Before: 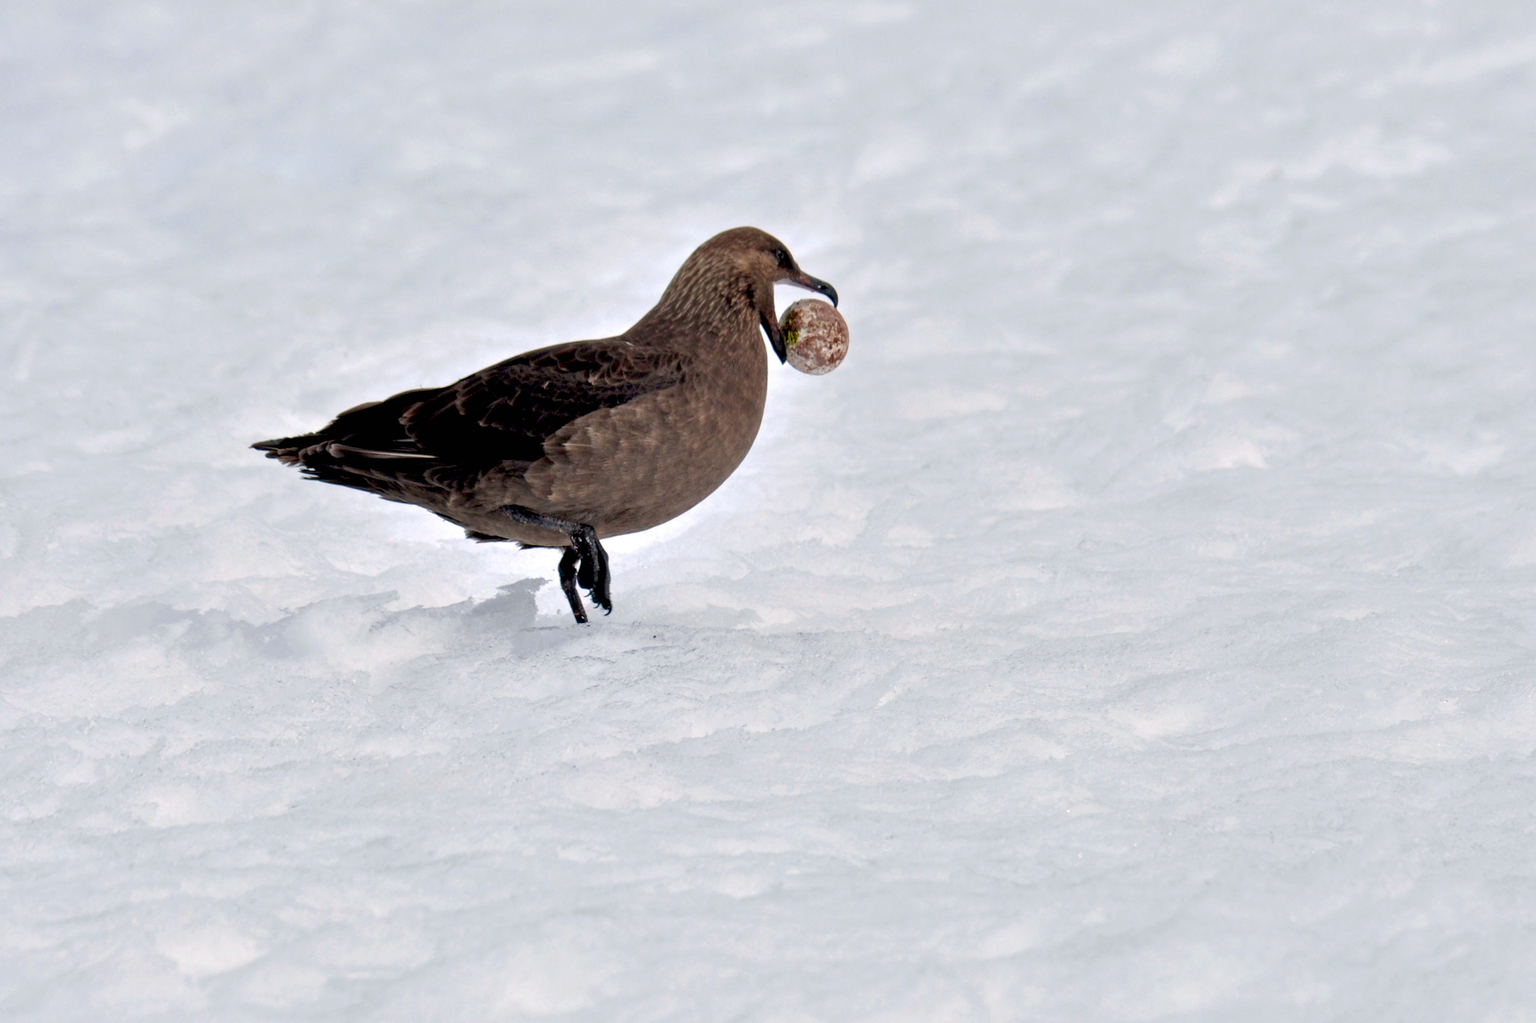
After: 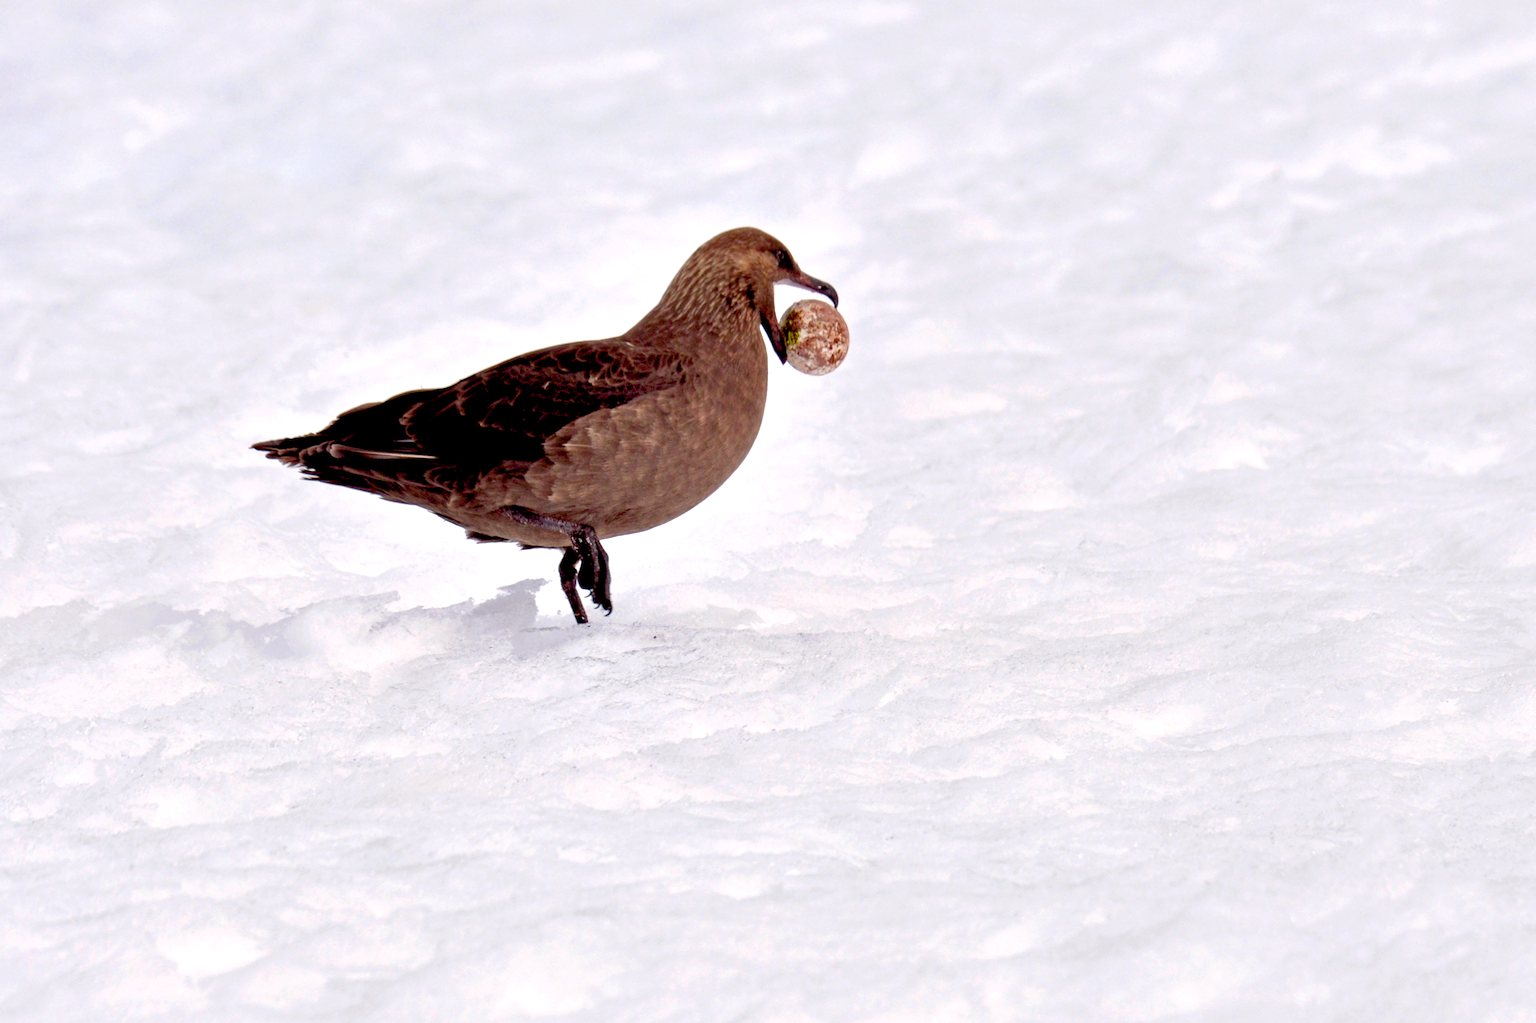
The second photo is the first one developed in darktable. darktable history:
exposure: black level correction 0, exposure 0.937 EV, compensate exposure bias true, compensate highlight preservation false
color balance rgb: shadows lift › luminance -7.962%, shadows lift › chroma 2.324%, shadows lift › hue 199.95°, power › chroma 0.296%, power › hue 25.14°, global offset › luminance -0.198%, global offset › chroma 0.272%, perceptual saturation grading › global saturation 16.852%, perceptual brilliance grading › global brilliance 10.468%, perceptual brilliance grading › shadows 15.564%
